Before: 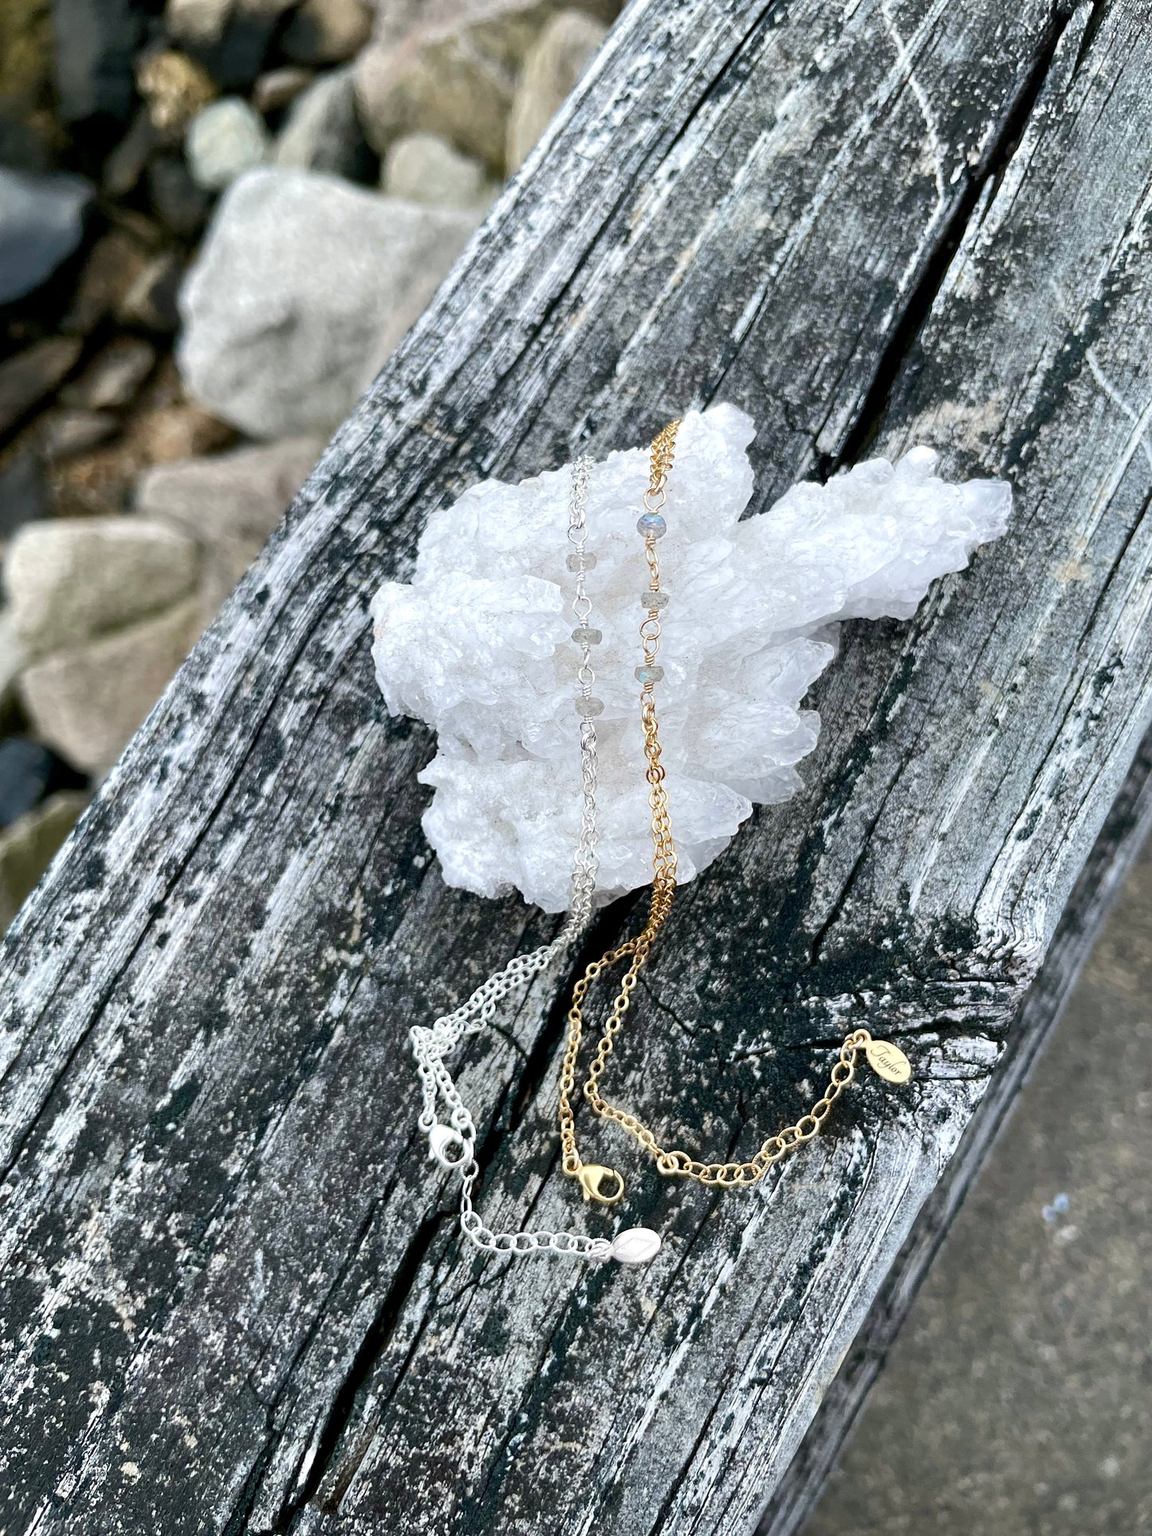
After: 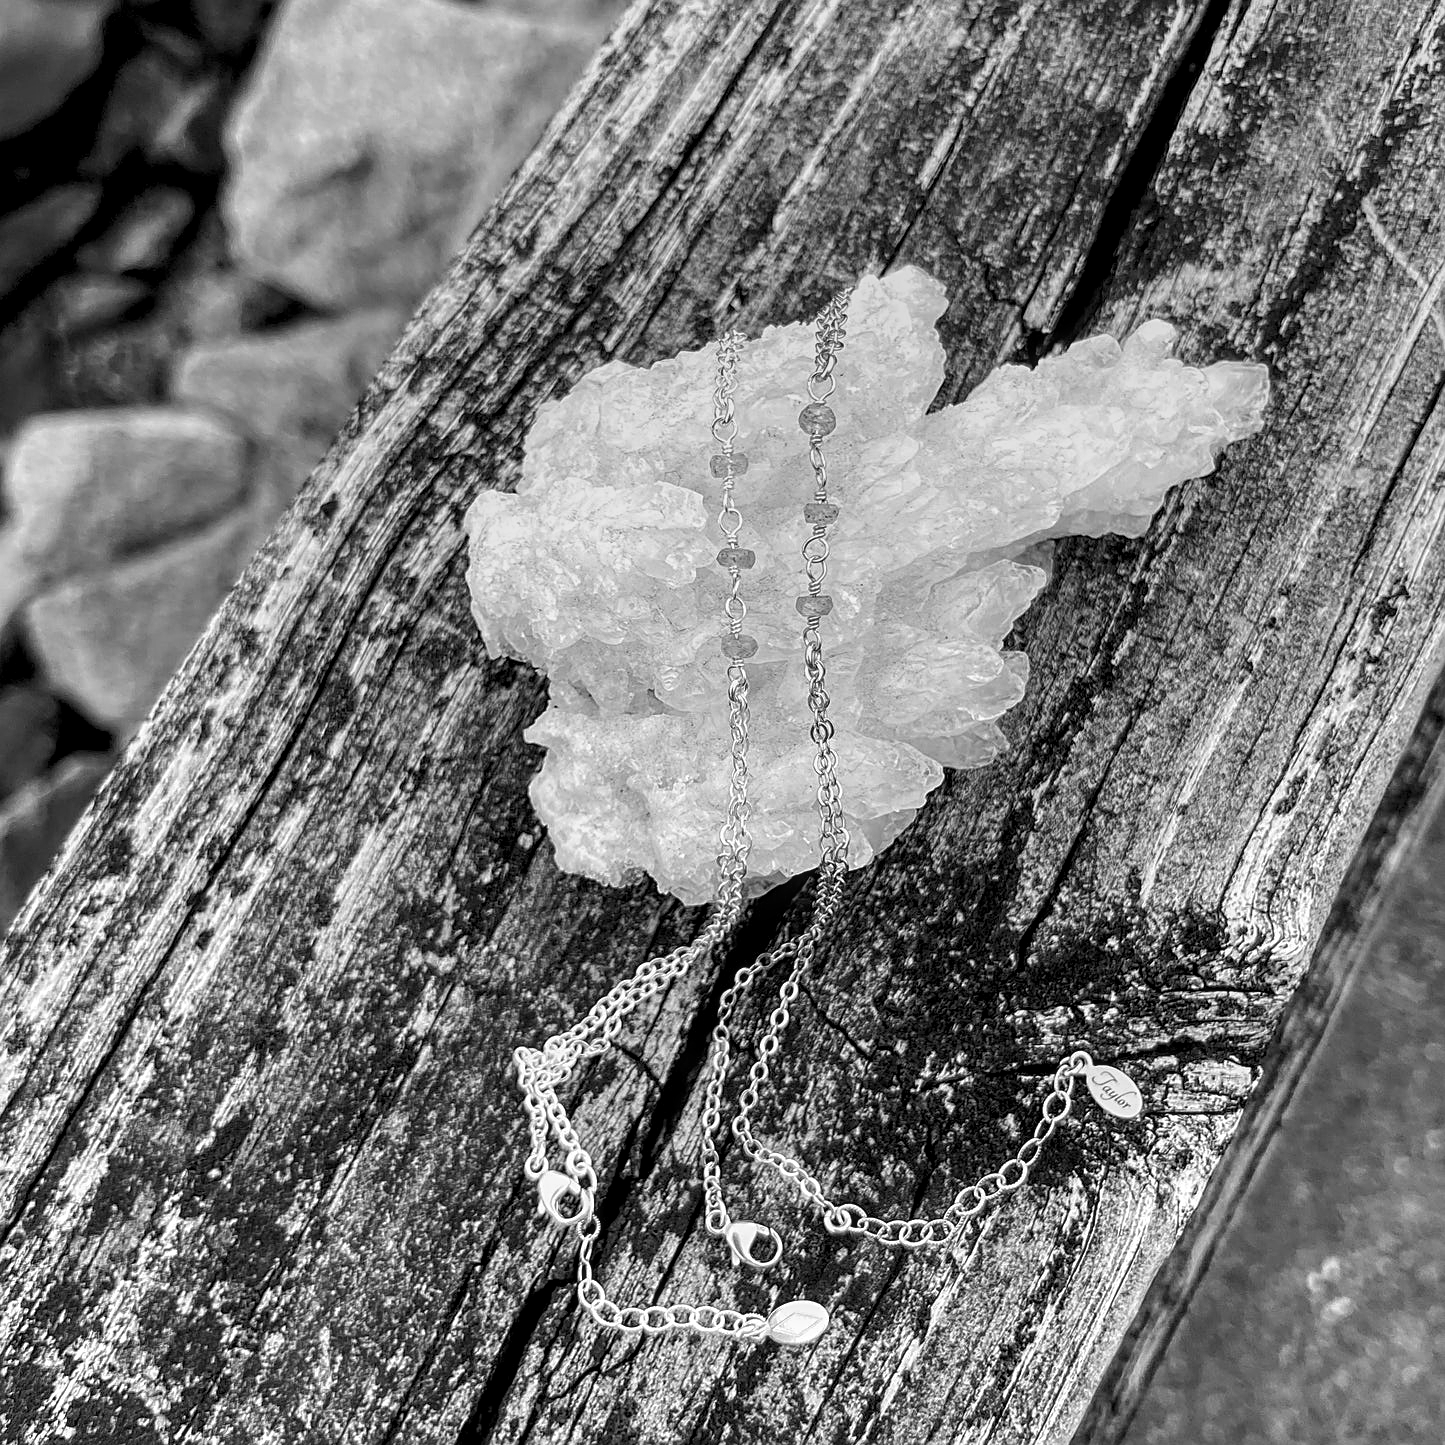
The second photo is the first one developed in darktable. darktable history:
color balance rgb: shadows lift › hue 87.51°, highlights gain › chroma 1.62%, highlights gain › hue 55.1°, global offset › chroma 0.1%, global offset › hue 253.66°, linear chroma grading › global chroma 0.5%
graduated density: rotation -0.352°, offset 57.64
white balance: red 0.967, blue 1.049
color balance: on, module defaults
crop and rotate: top 12.5%, bottom 12.5%
monochrome: on, module defaults
local contrast: highlights 61%, detail 143%, midtone range 0.428
sharpen: on, module defaults
